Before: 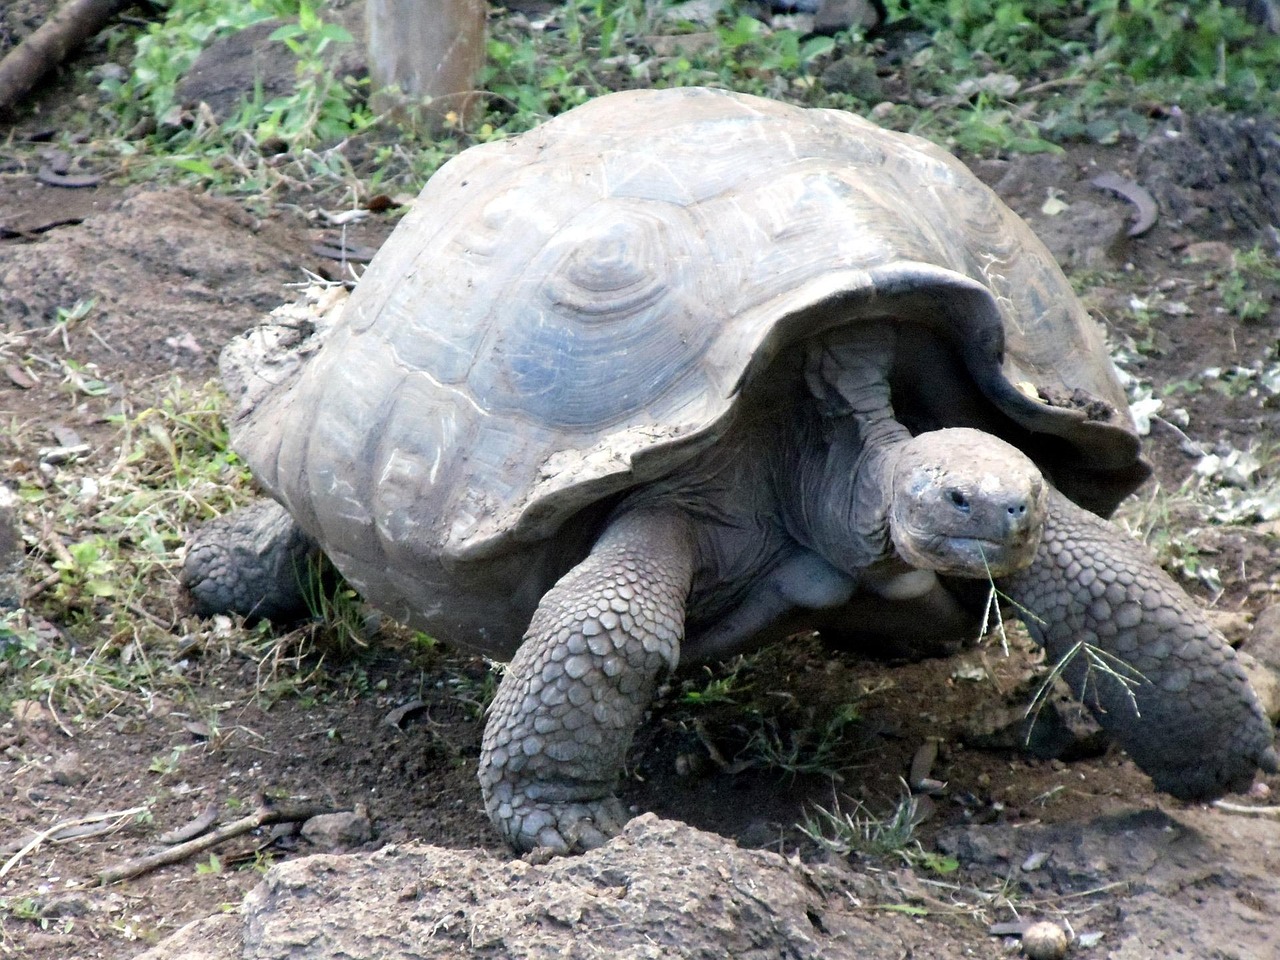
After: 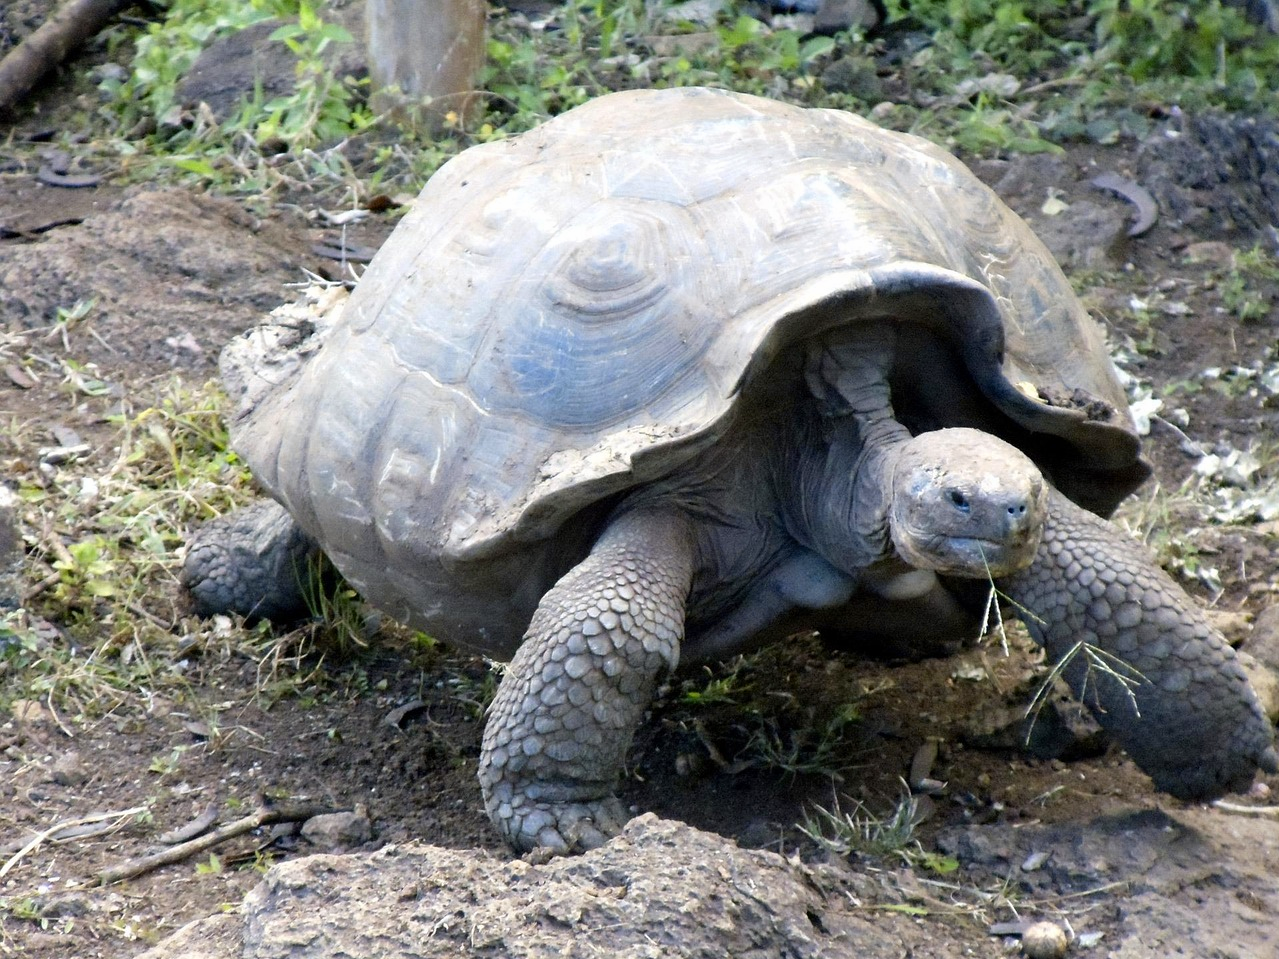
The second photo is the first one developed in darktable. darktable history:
color contrast: green-magenta contrast 0.85, blue-yellow contrast 1.25, unbound 0
color balance: contrast -0.5%
